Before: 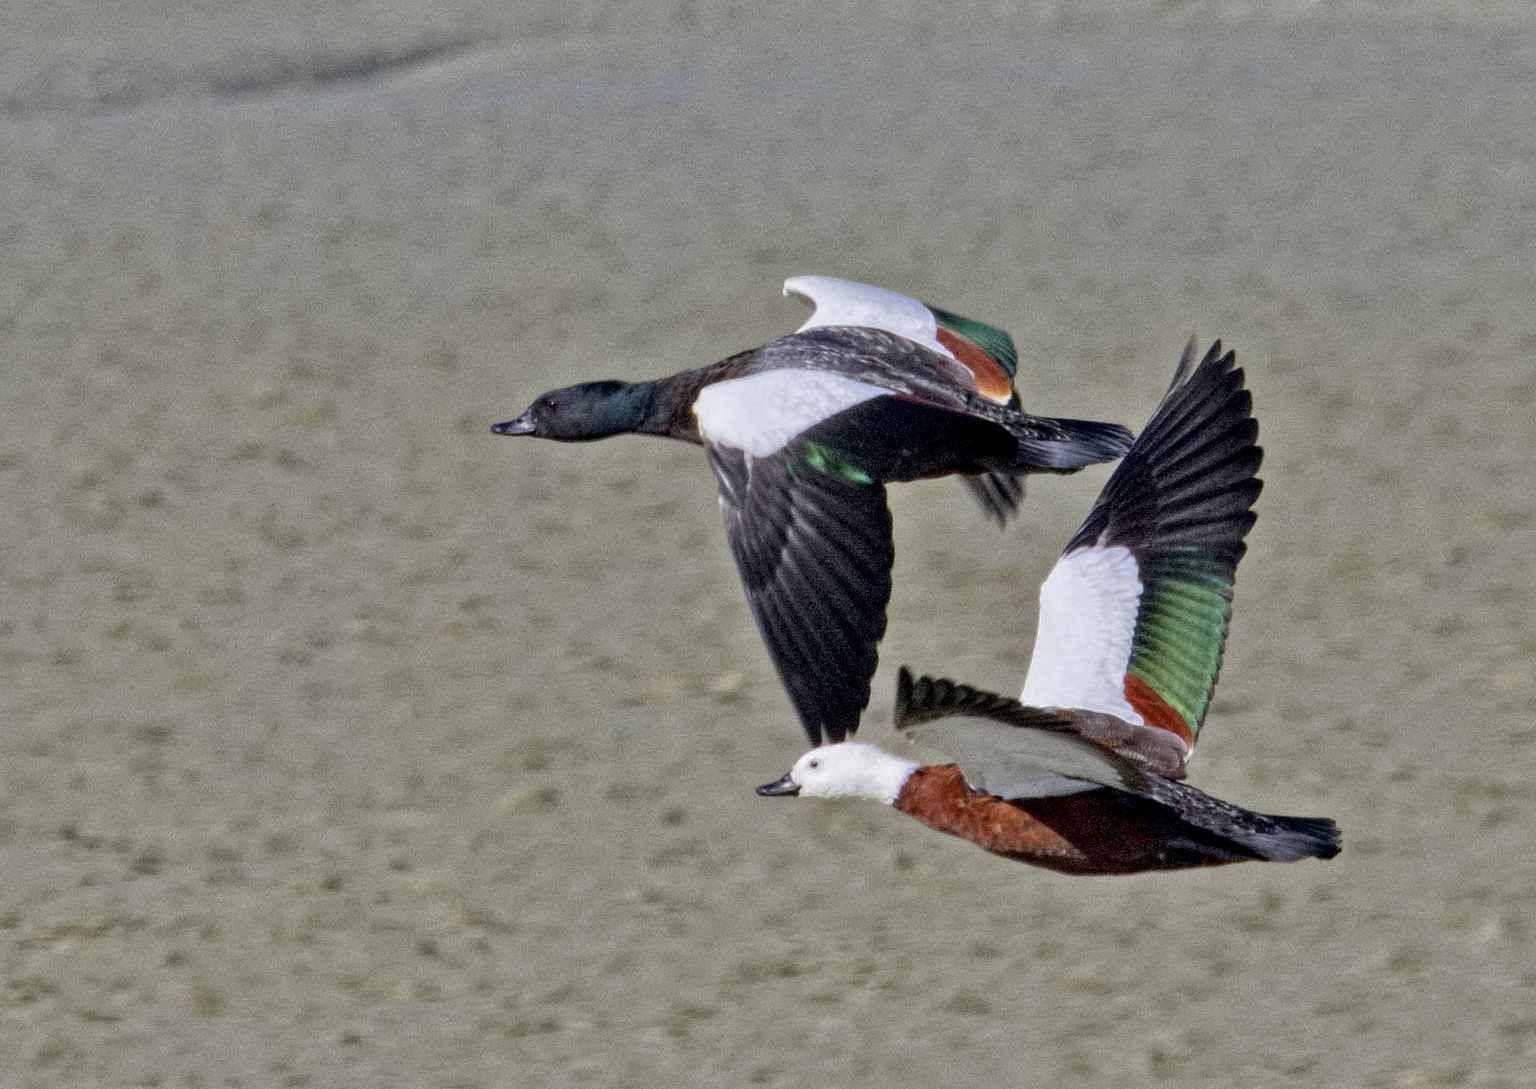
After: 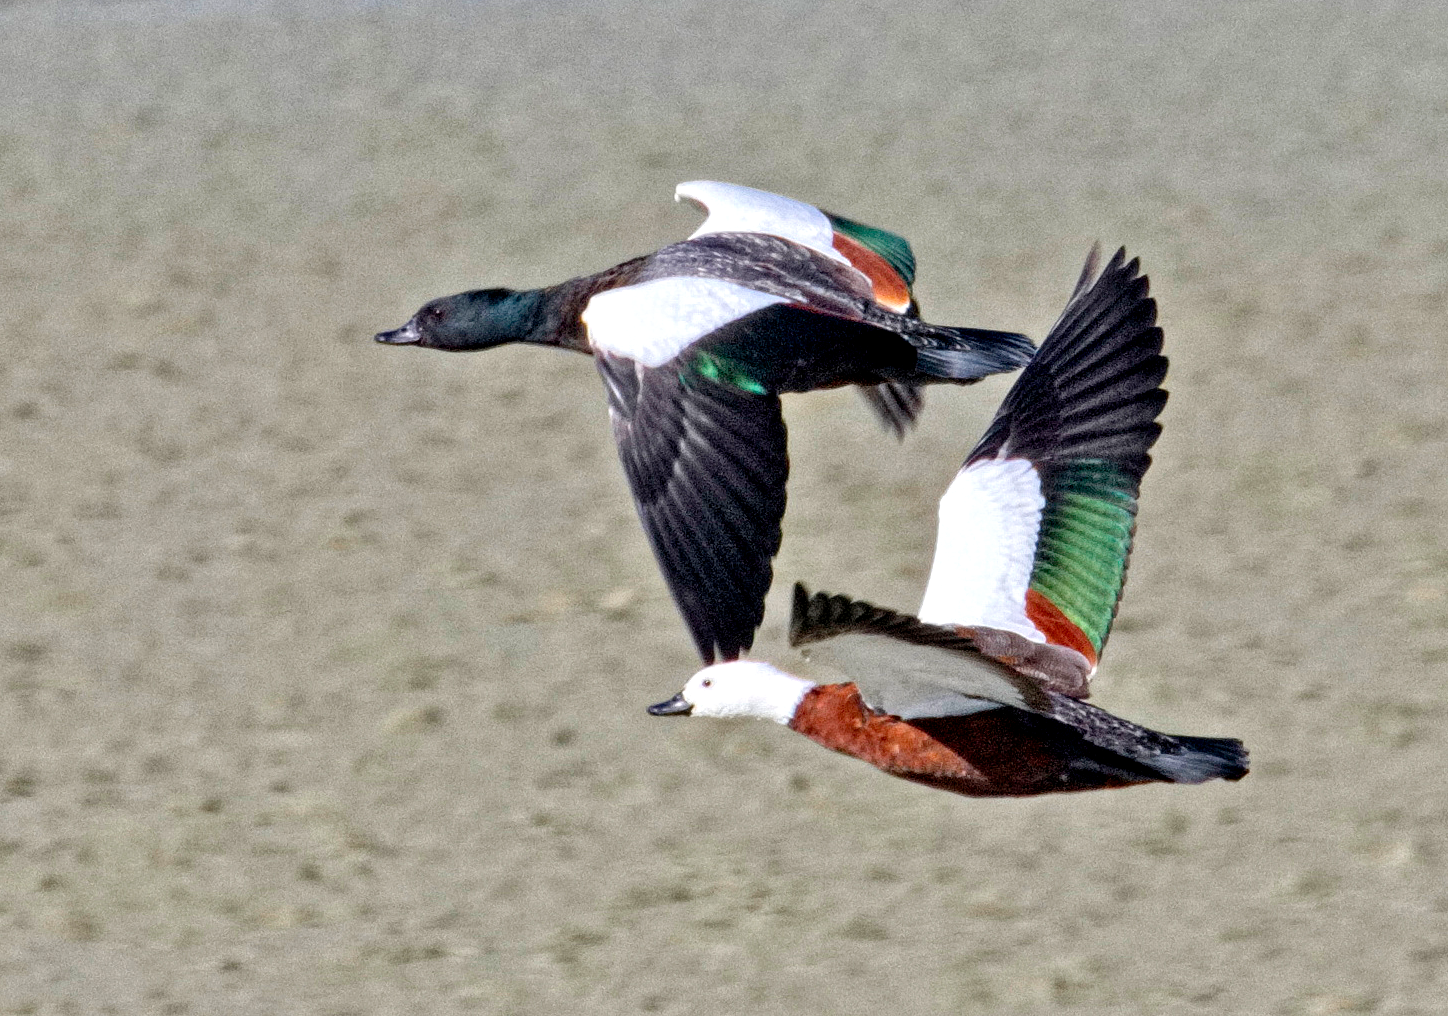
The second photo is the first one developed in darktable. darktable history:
levels: levels [0, 0.43, 0.859]
crop and rotate: left 8.262%, top 9.226%
